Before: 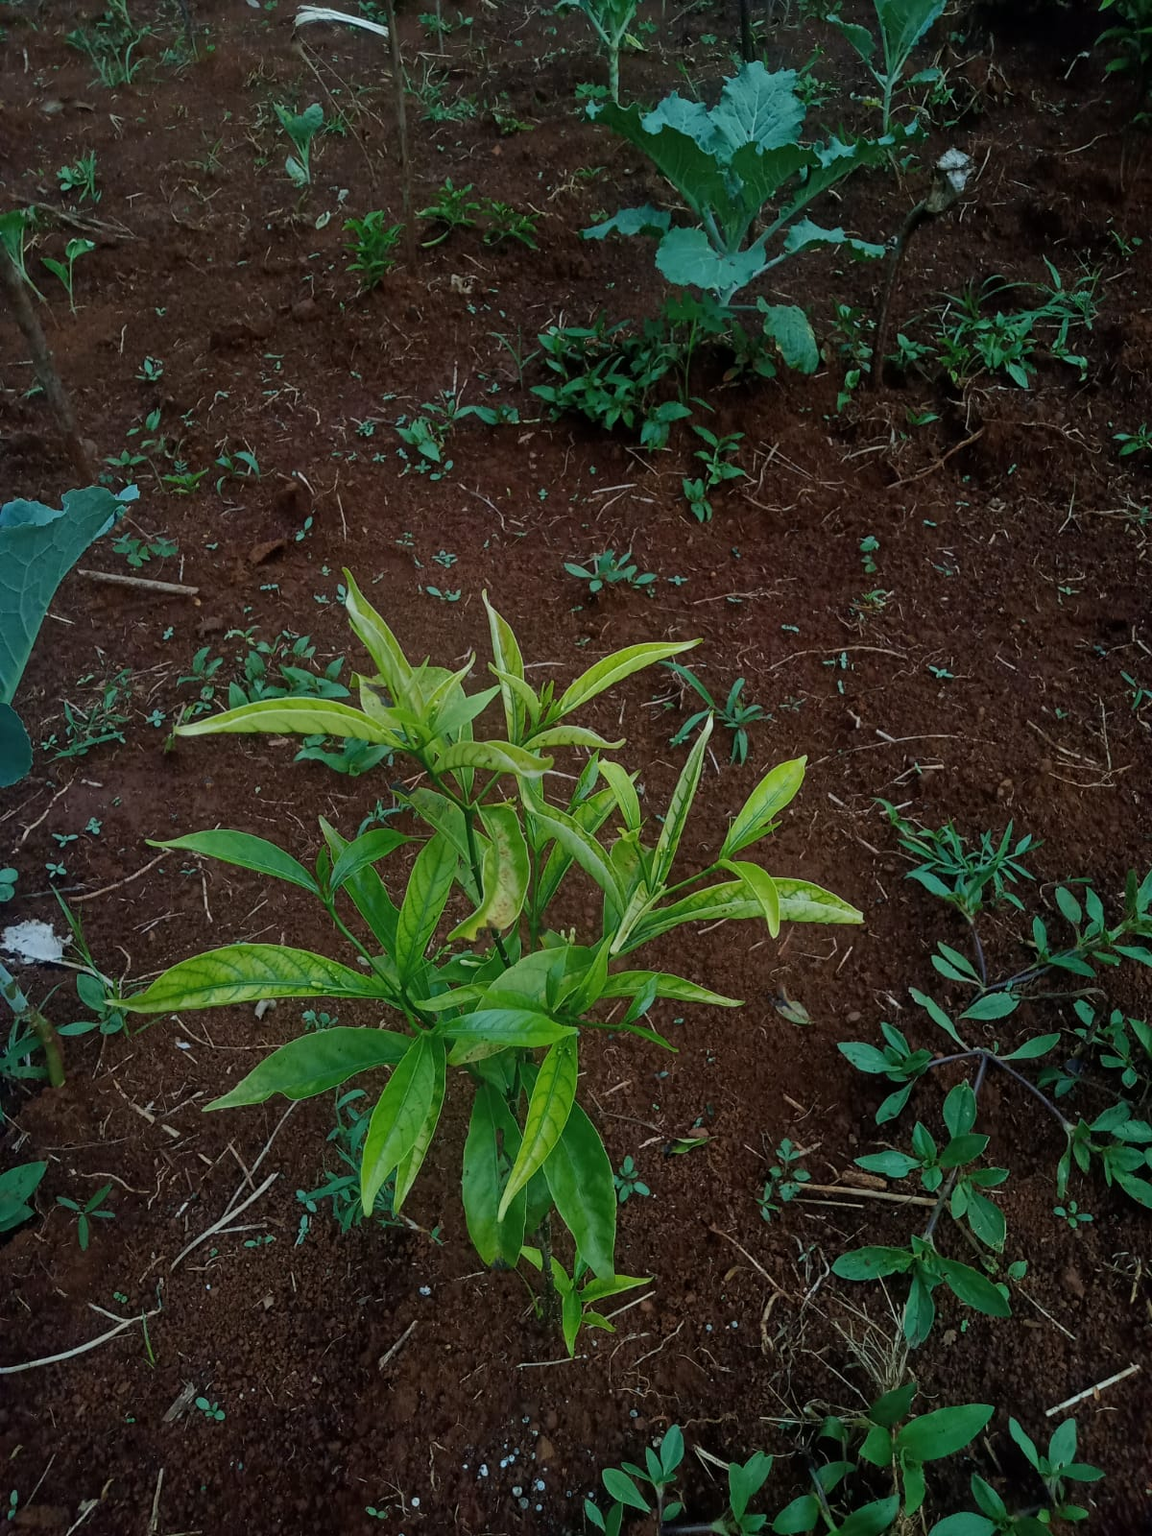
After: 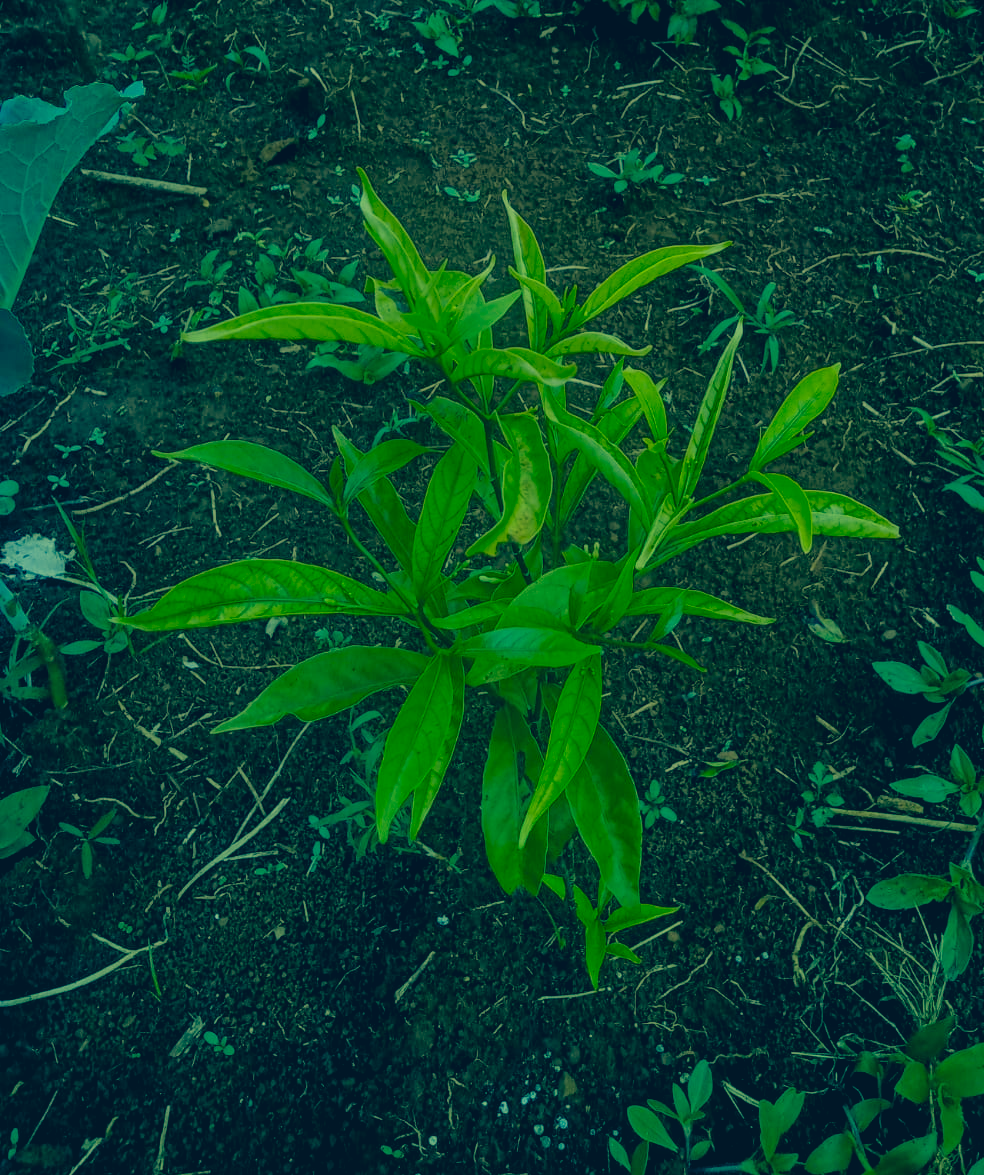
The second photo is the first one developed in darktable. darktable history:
tone curve: curves: ch0 [(0.047, 0) (0.292, 0.352) (0.657, 0.678) (1, 0.958)], color space Lab, linked channels, preserve colors none
crop: top 26.531%, right 17.959%
color zones: curves: ch0 [(0, 0.425) (0.143, 0.422) (0.286, 0.42) (0.429, 0.419) (0.571, 0.419) (0.714, 0.42) (0.857, 0.422) (1, 0.425)]
local contrast: on, module defaults
color correction: highlights a* -15.58, highlights b* 40, shadows a* -40, shadows b* -26.18
